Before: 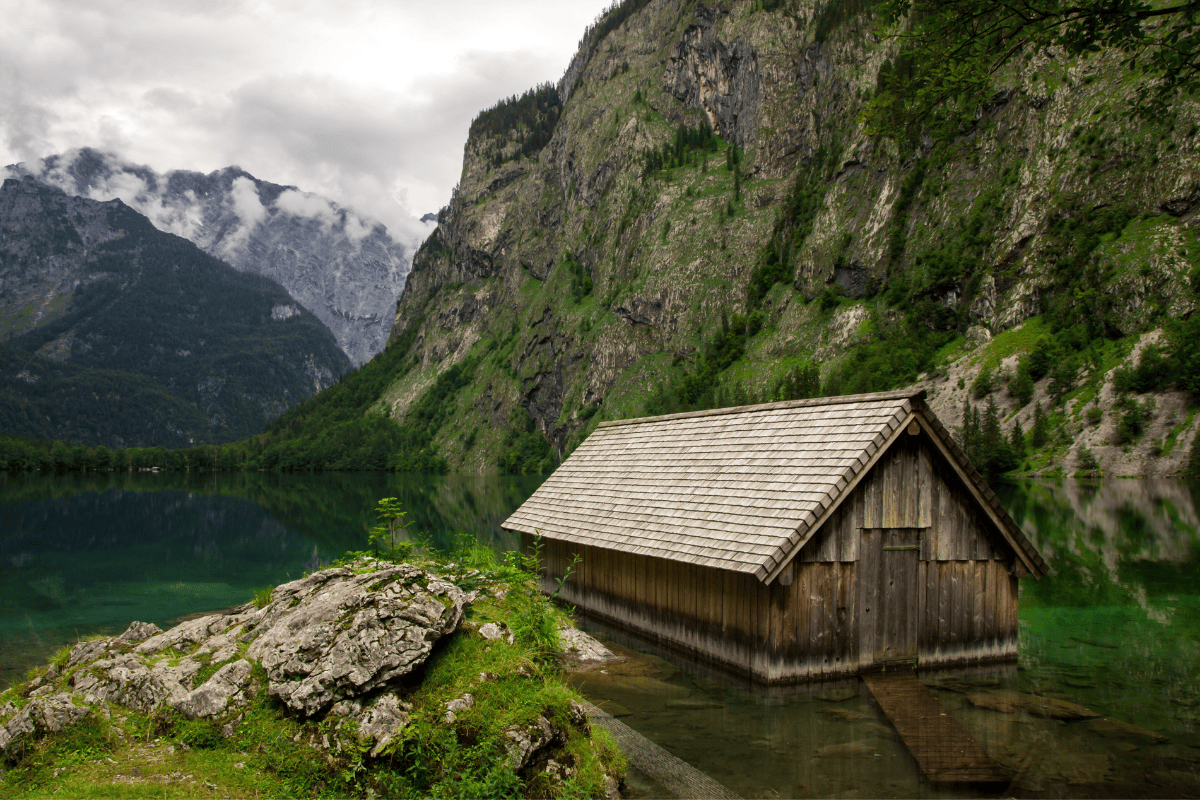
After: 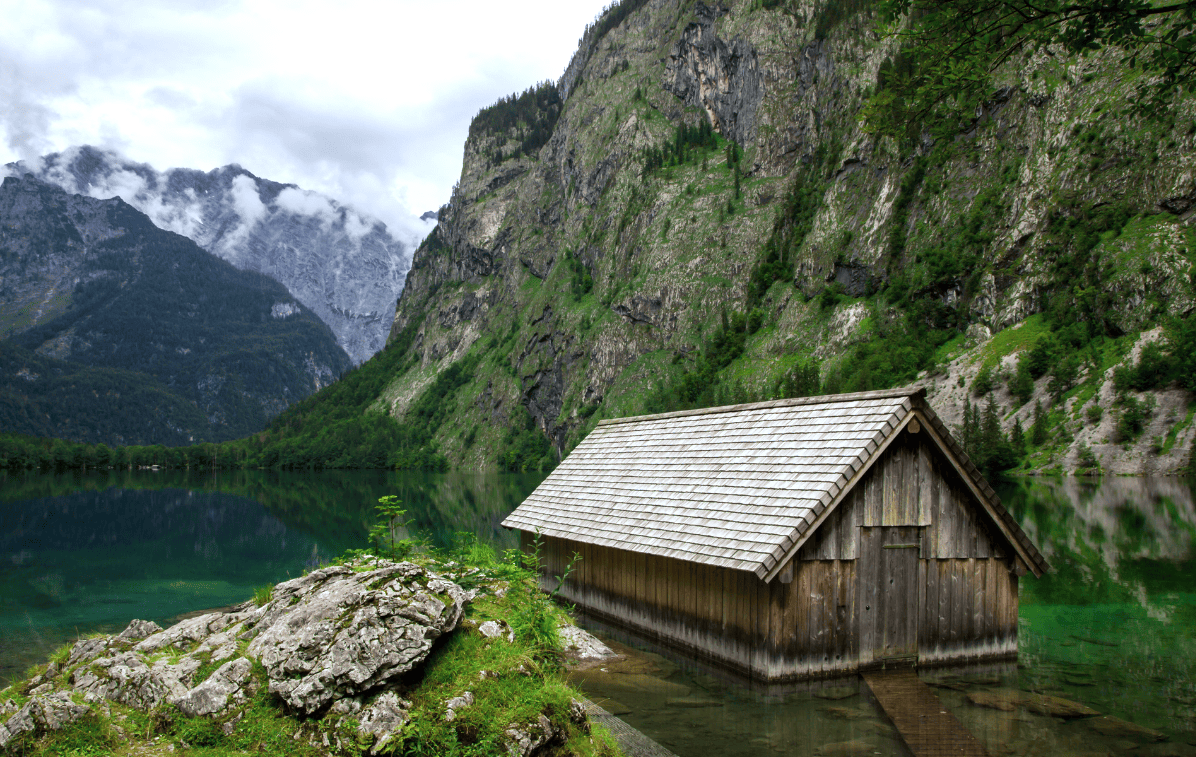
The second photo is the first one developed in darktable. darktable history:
exposure: exposure 0.379 EV, compensate highlight preservation false
crop: top 0.276%, right 0.262%, bottom 5.035%
color calibration: x 0.372, y 0.386, temperature 4283.73 K
